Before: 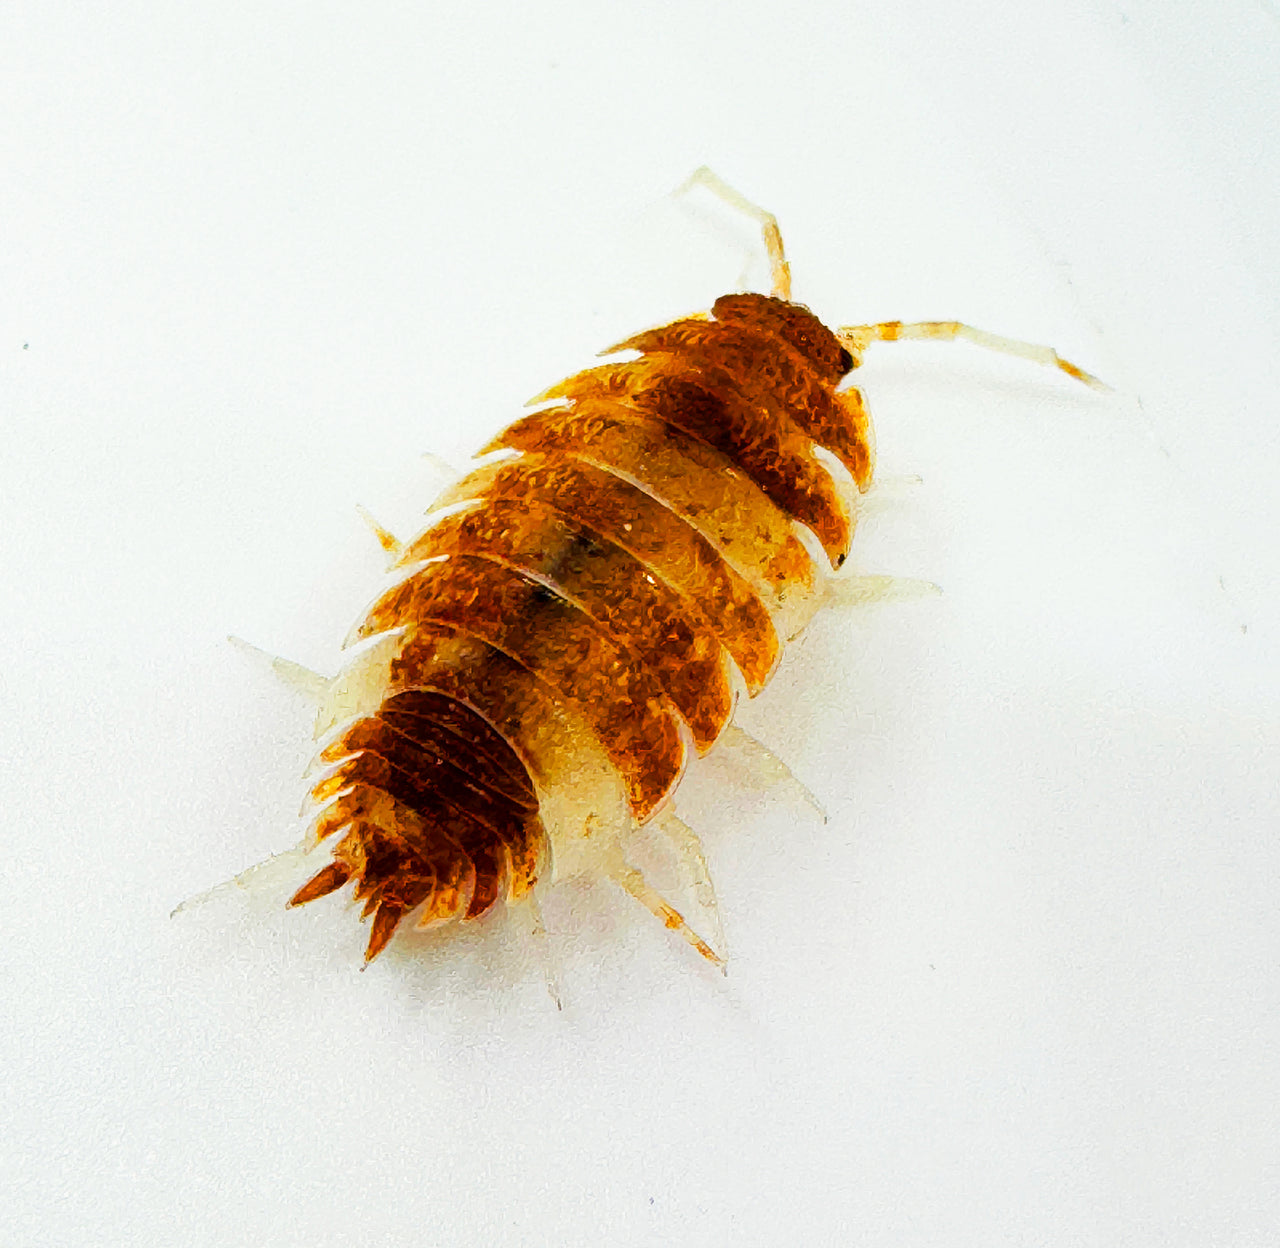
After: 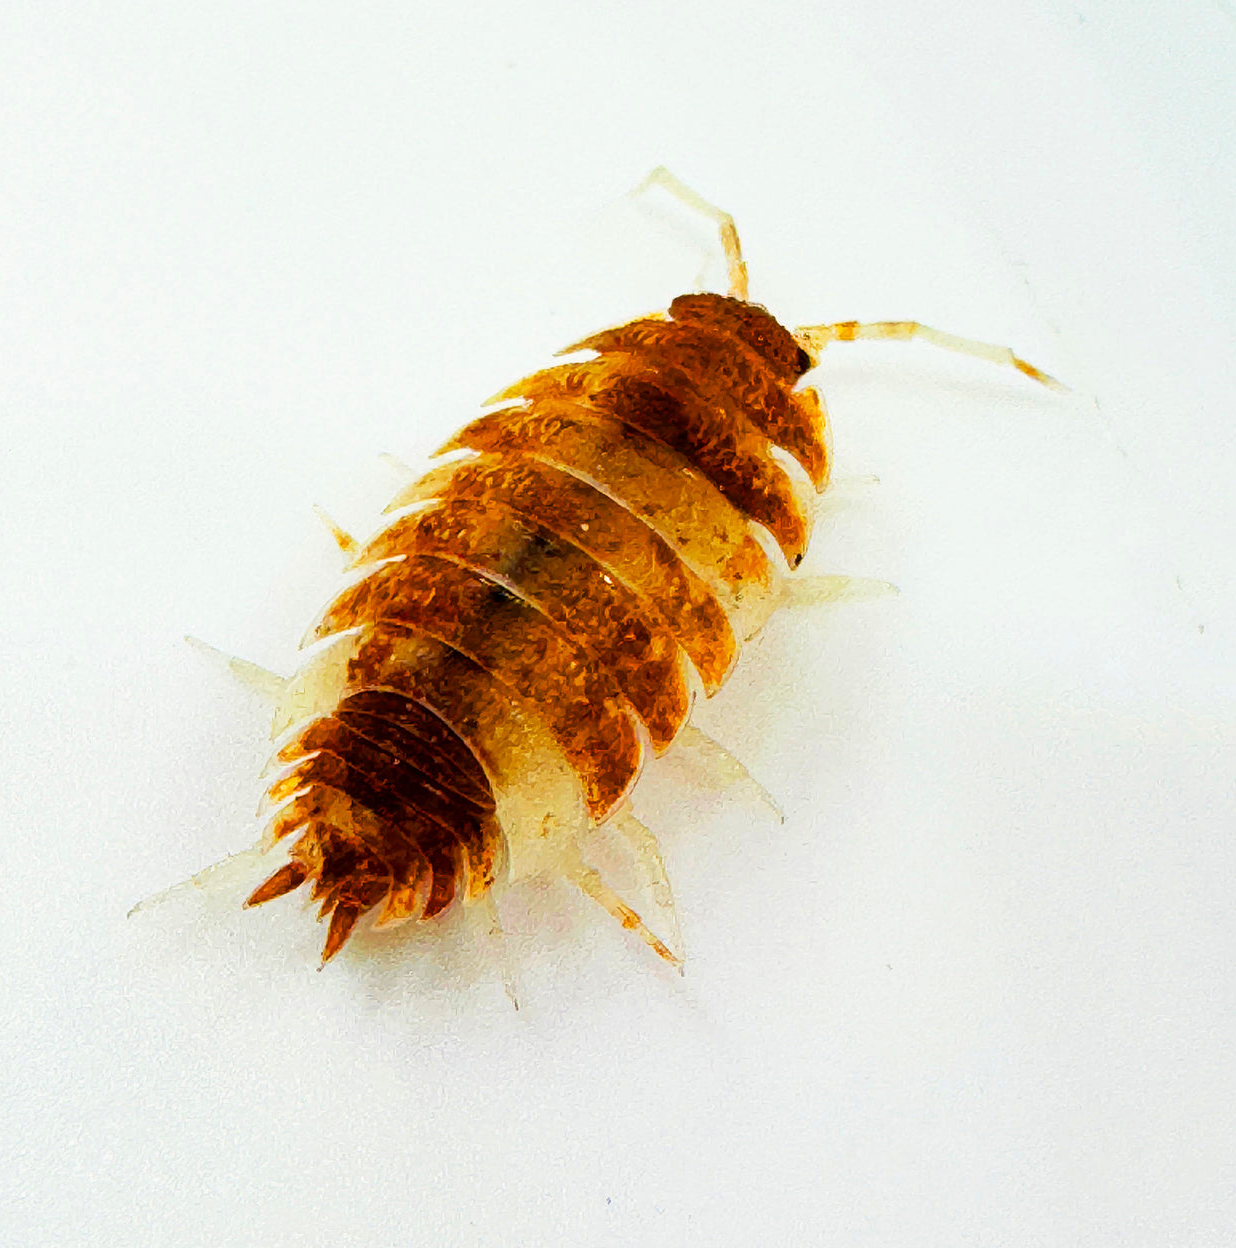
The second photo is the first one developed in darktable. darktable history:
crop and rotate: left 3.363%
velvia: on, module defaults
